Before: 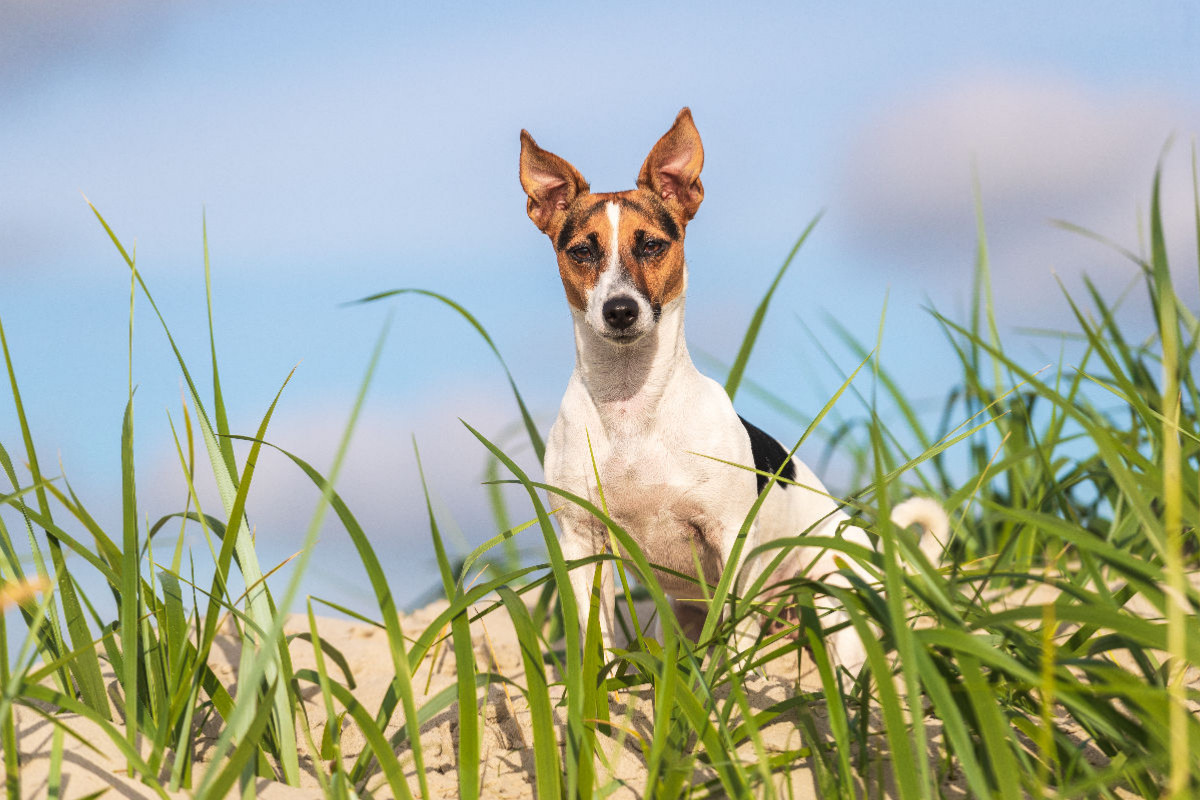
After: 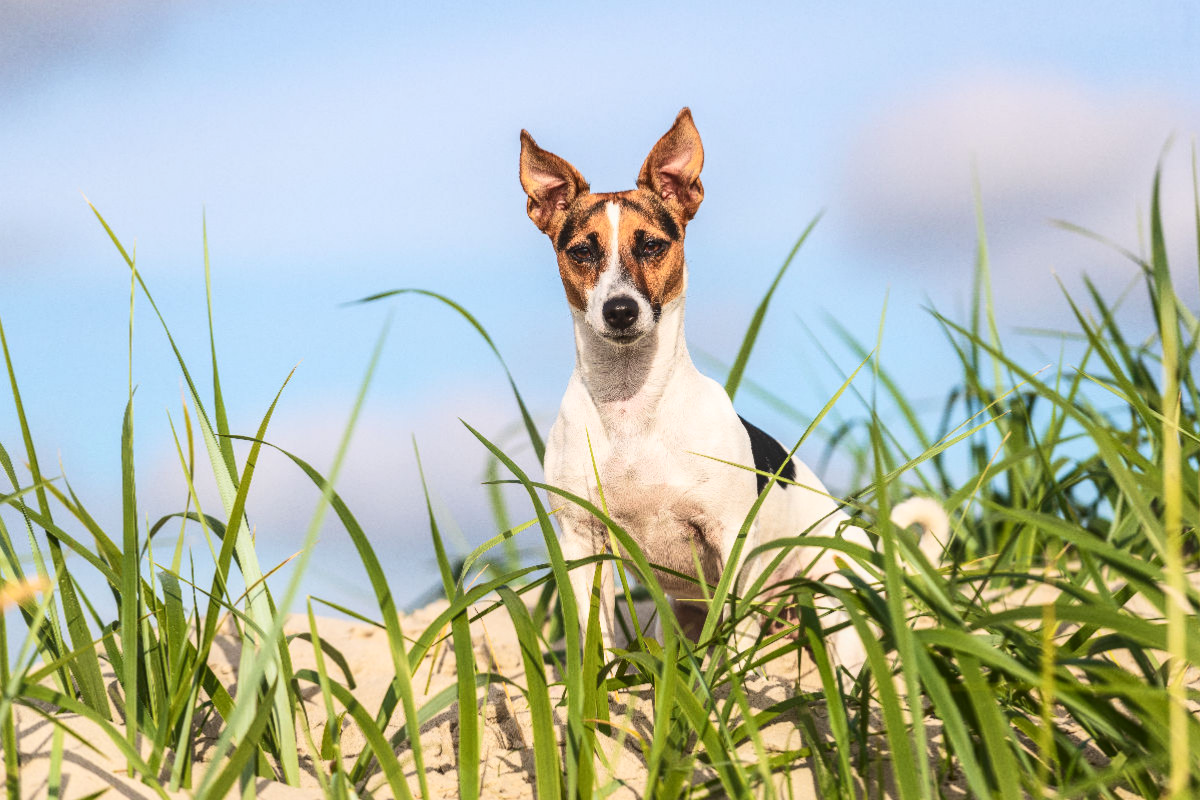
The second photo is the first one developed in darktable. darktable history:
local contrast: detail 110%
contrast brightness saturation: contrast 0.22
